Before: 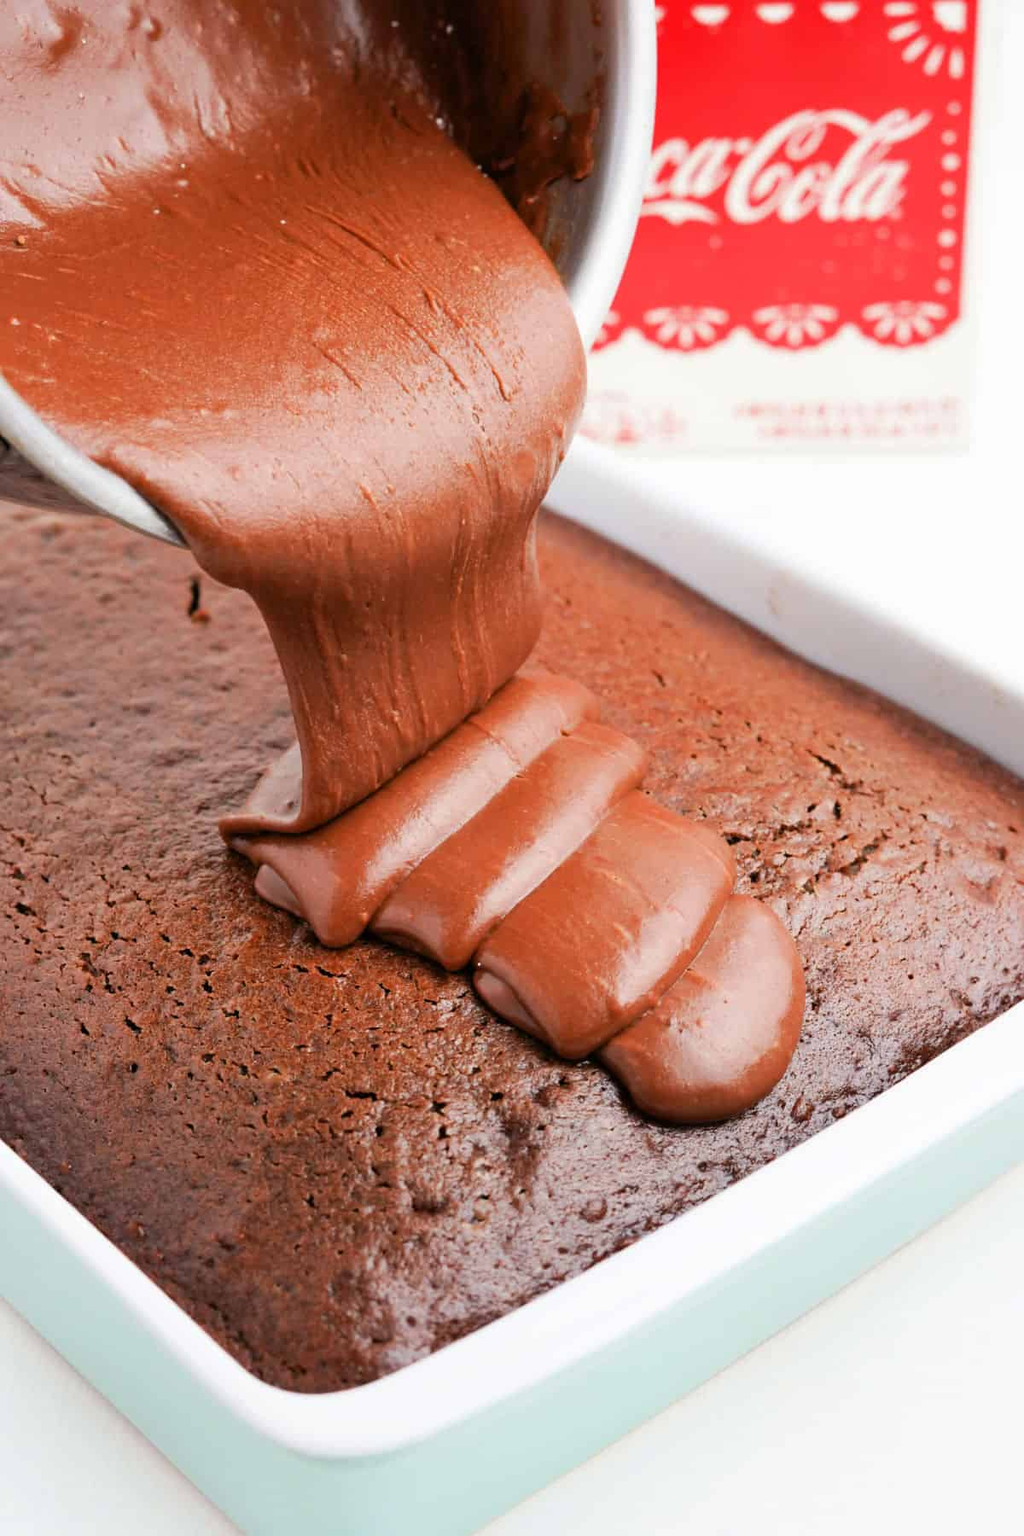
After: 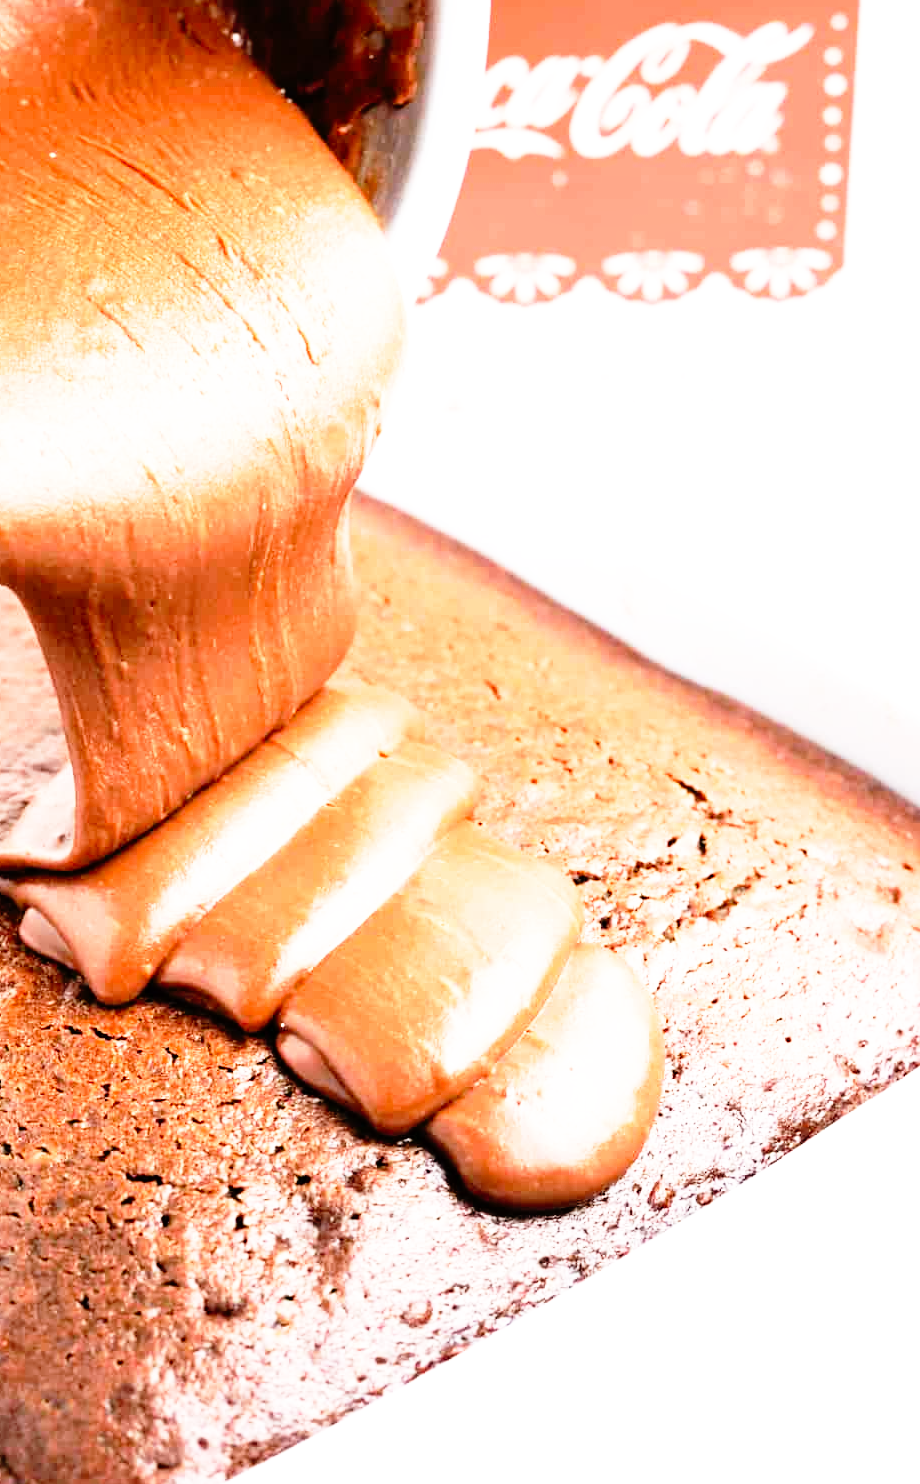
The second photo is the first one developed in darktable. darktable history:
base curve: curves: ch0 [(0, 0) (0.012, 0.01) (0.073, 0.168) (0.31, 0.711) (0.645, 0.957) (1, 1)], preserve colors none
crop: left 23.265%, top 5.838%, bottom 11.694%
tone equalizer: -8 EV -0.774 EV, -7 EV -0.726 EV, -6 EV -0.622 EV, -5 EV -0.387 EV, -3 EV 0.392 EV, -2 EV 0.6 EV, -1 EV 0.685 EV, +0 EV 0.743 EV, mask exposure compensation -0.506 EV
